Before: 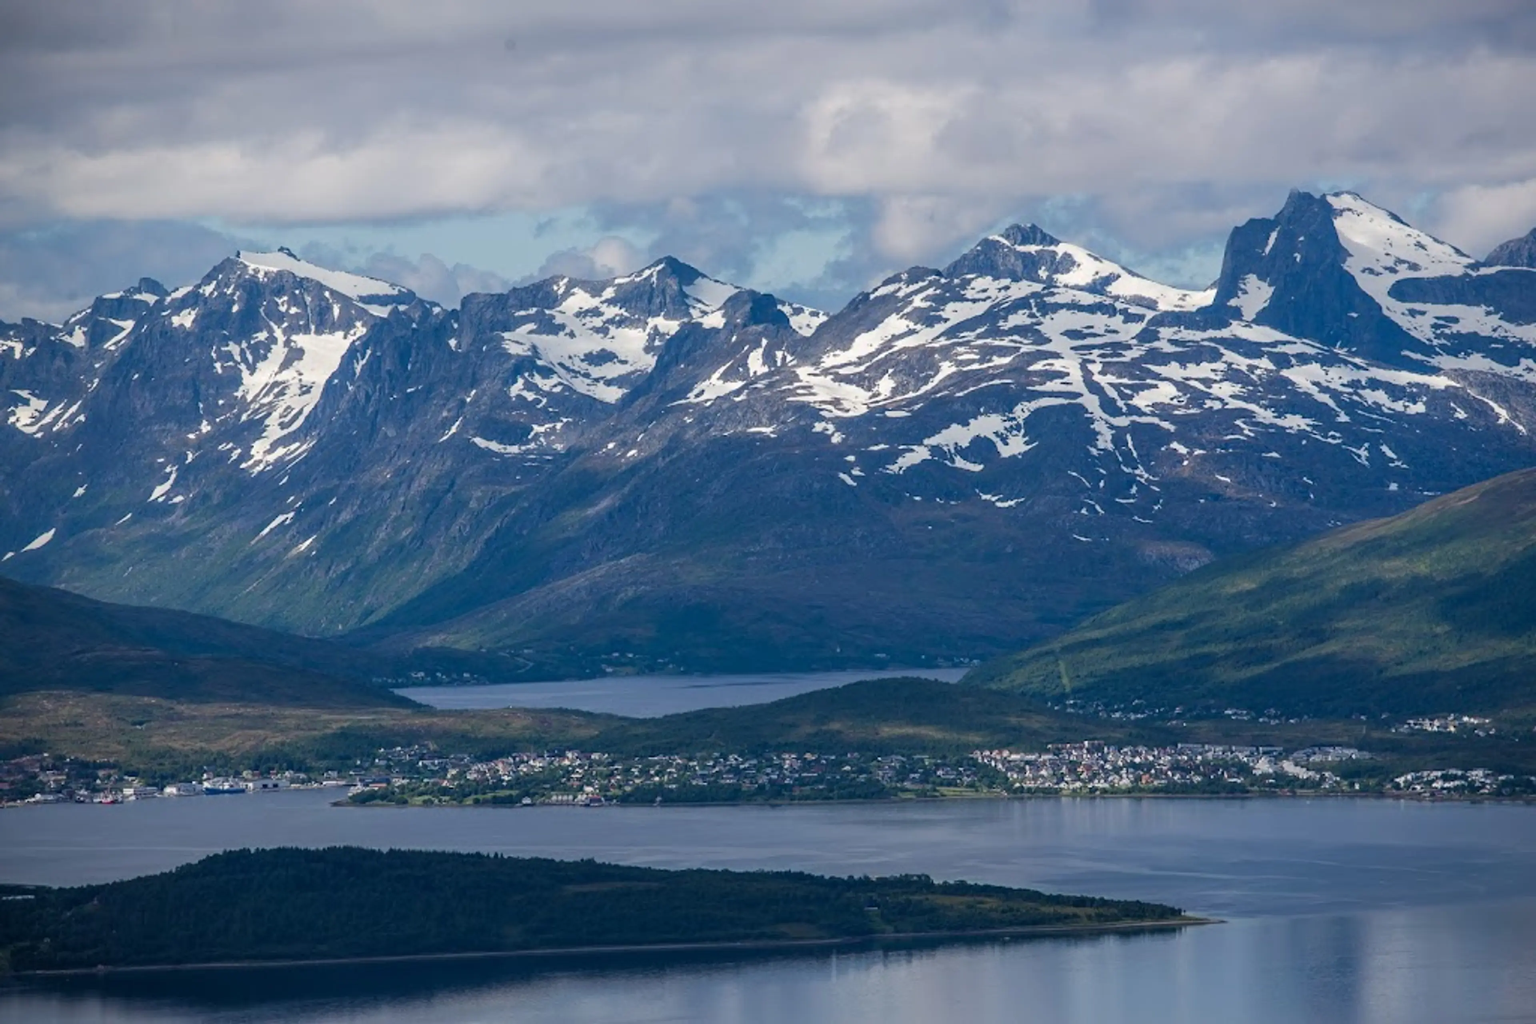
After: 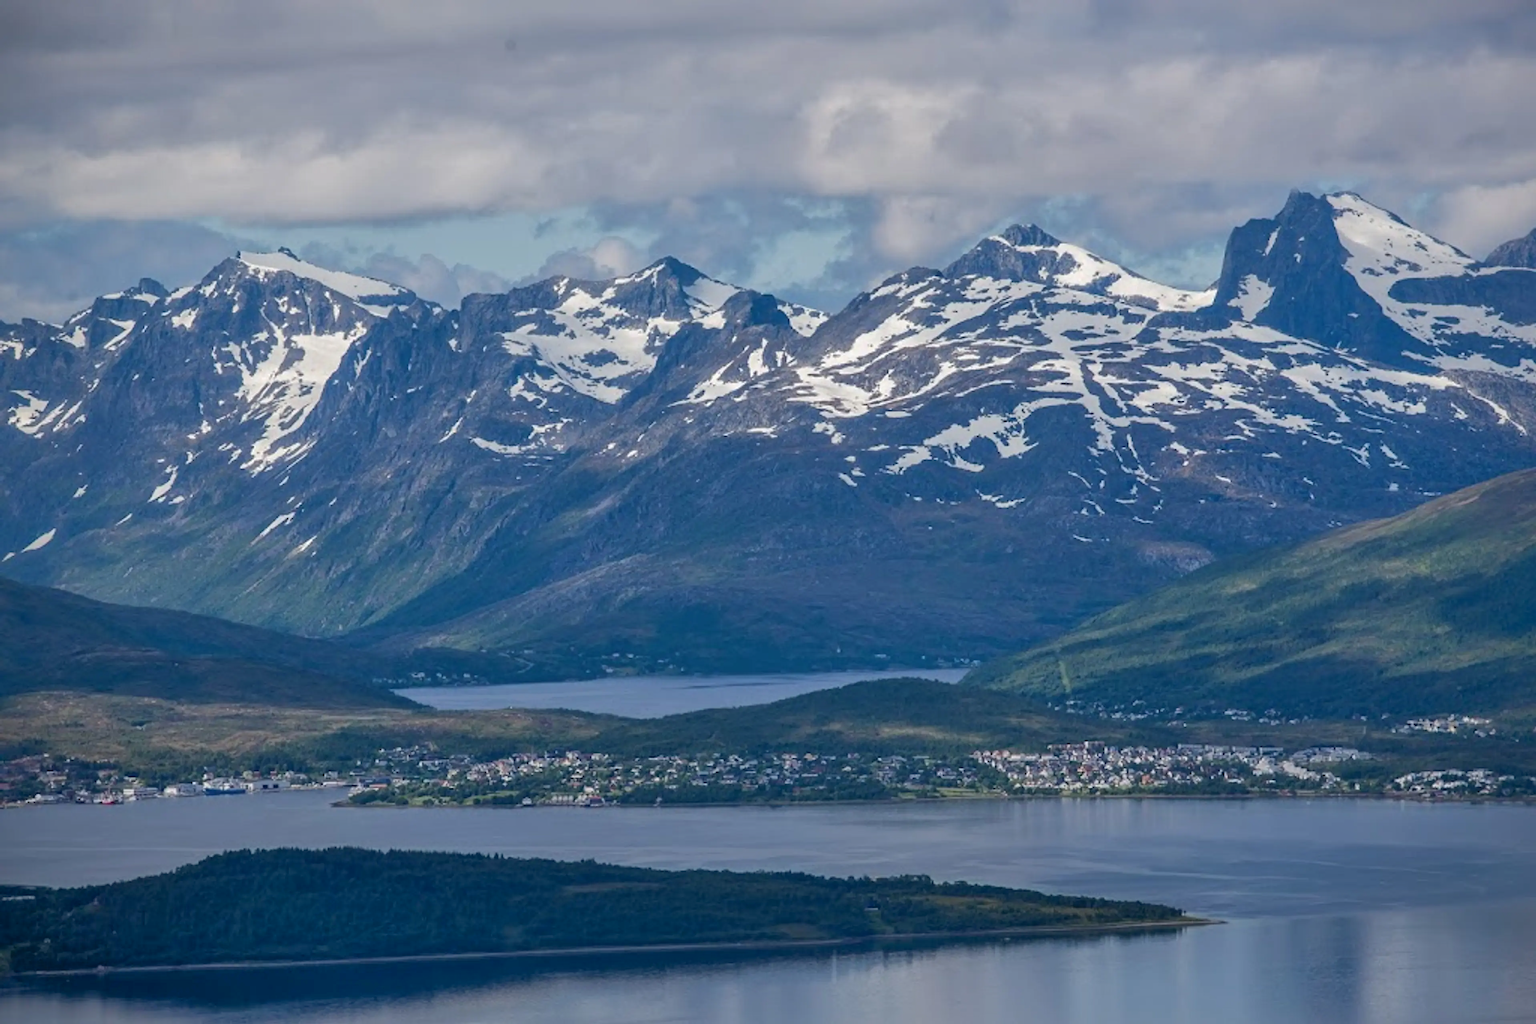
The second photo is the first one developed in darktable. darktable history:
sharpen: radius 1.041, threshold 1.009
shadows and highlights: highlights color adjustment 0.176%
